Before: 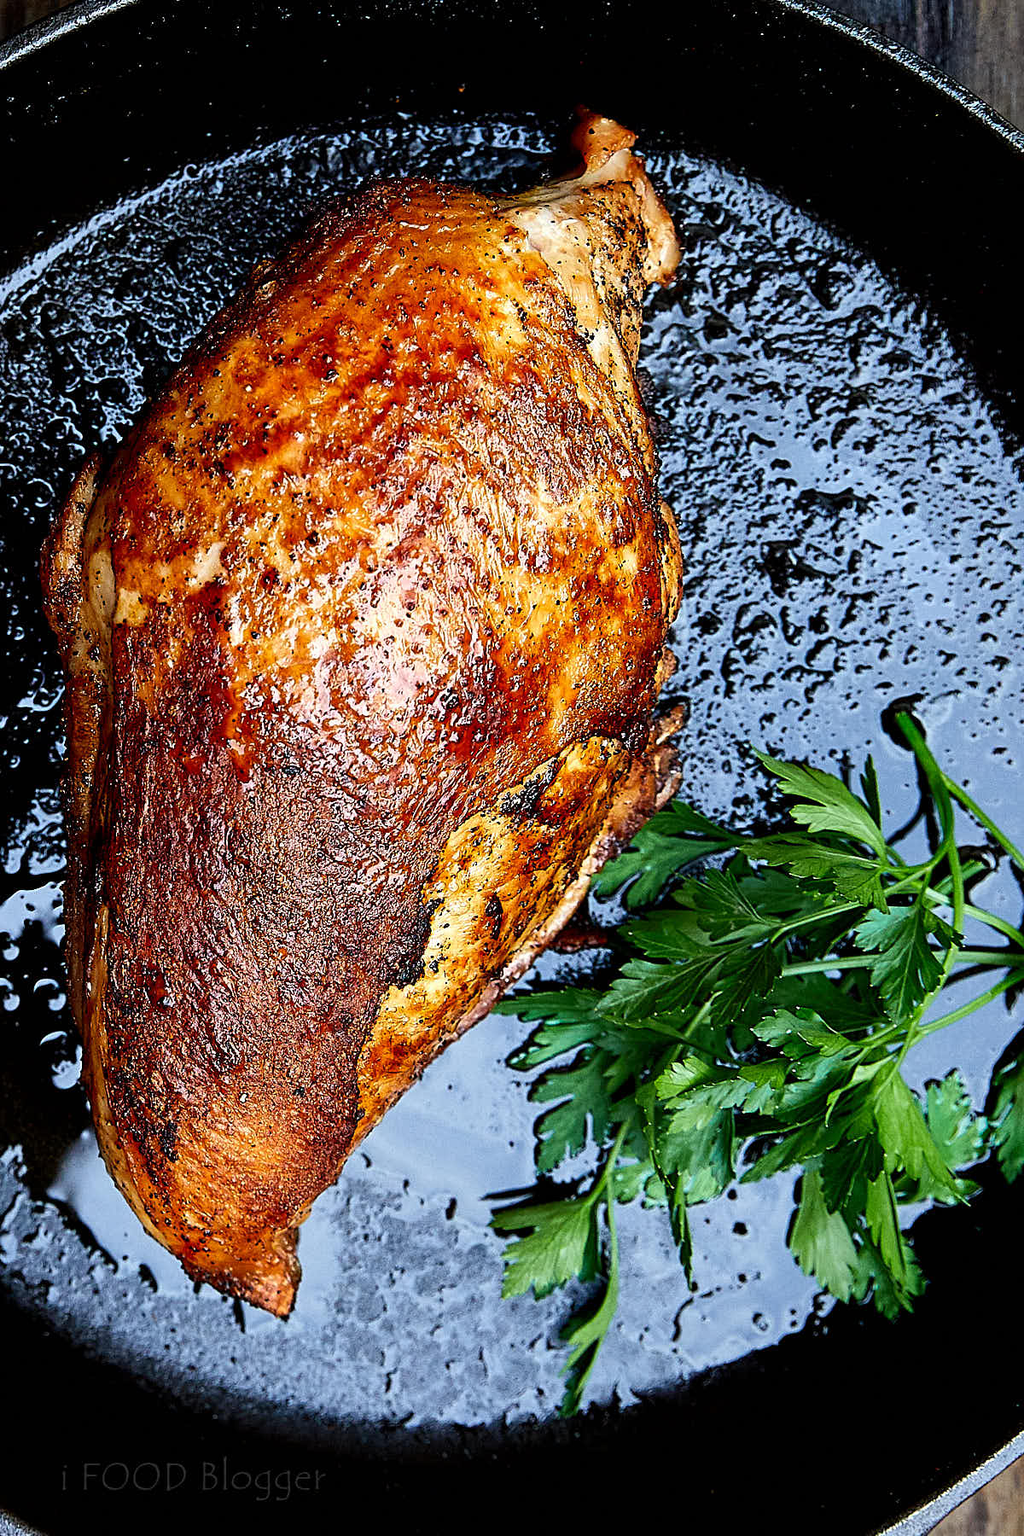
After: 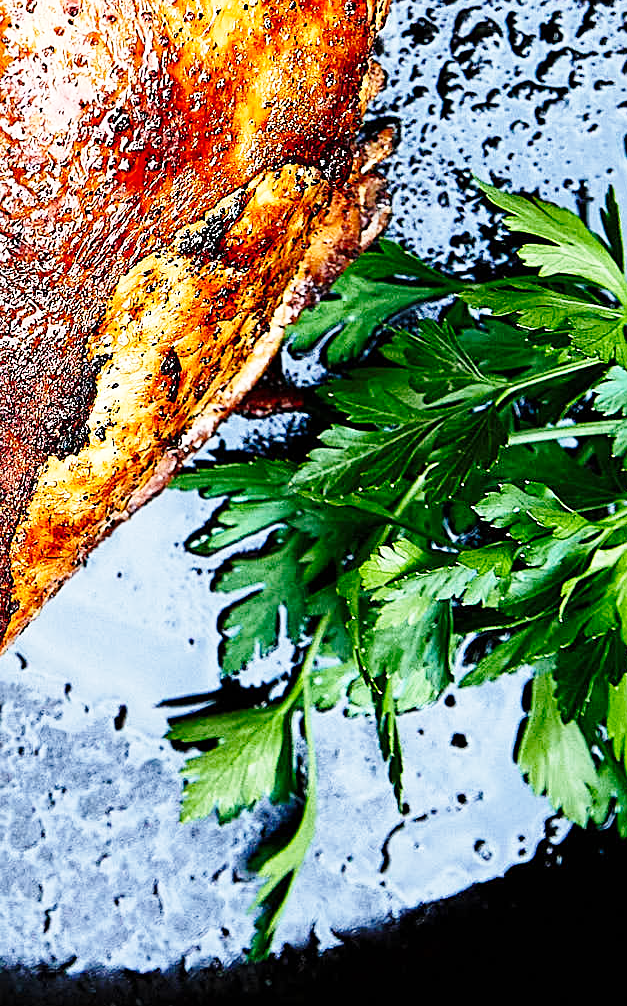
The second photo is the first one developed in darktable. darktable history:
sharpen: amount 0.208
crop: left 34.065%, top 38.871%, right 13.642%, bottom 5.212%
base curve: curves: ch0 [(0, 0) (0.028, 0.03) (0.121, 0.232) (0.46, 0.748) (0.859, 0.968) (1, 1)], preserve colors none
